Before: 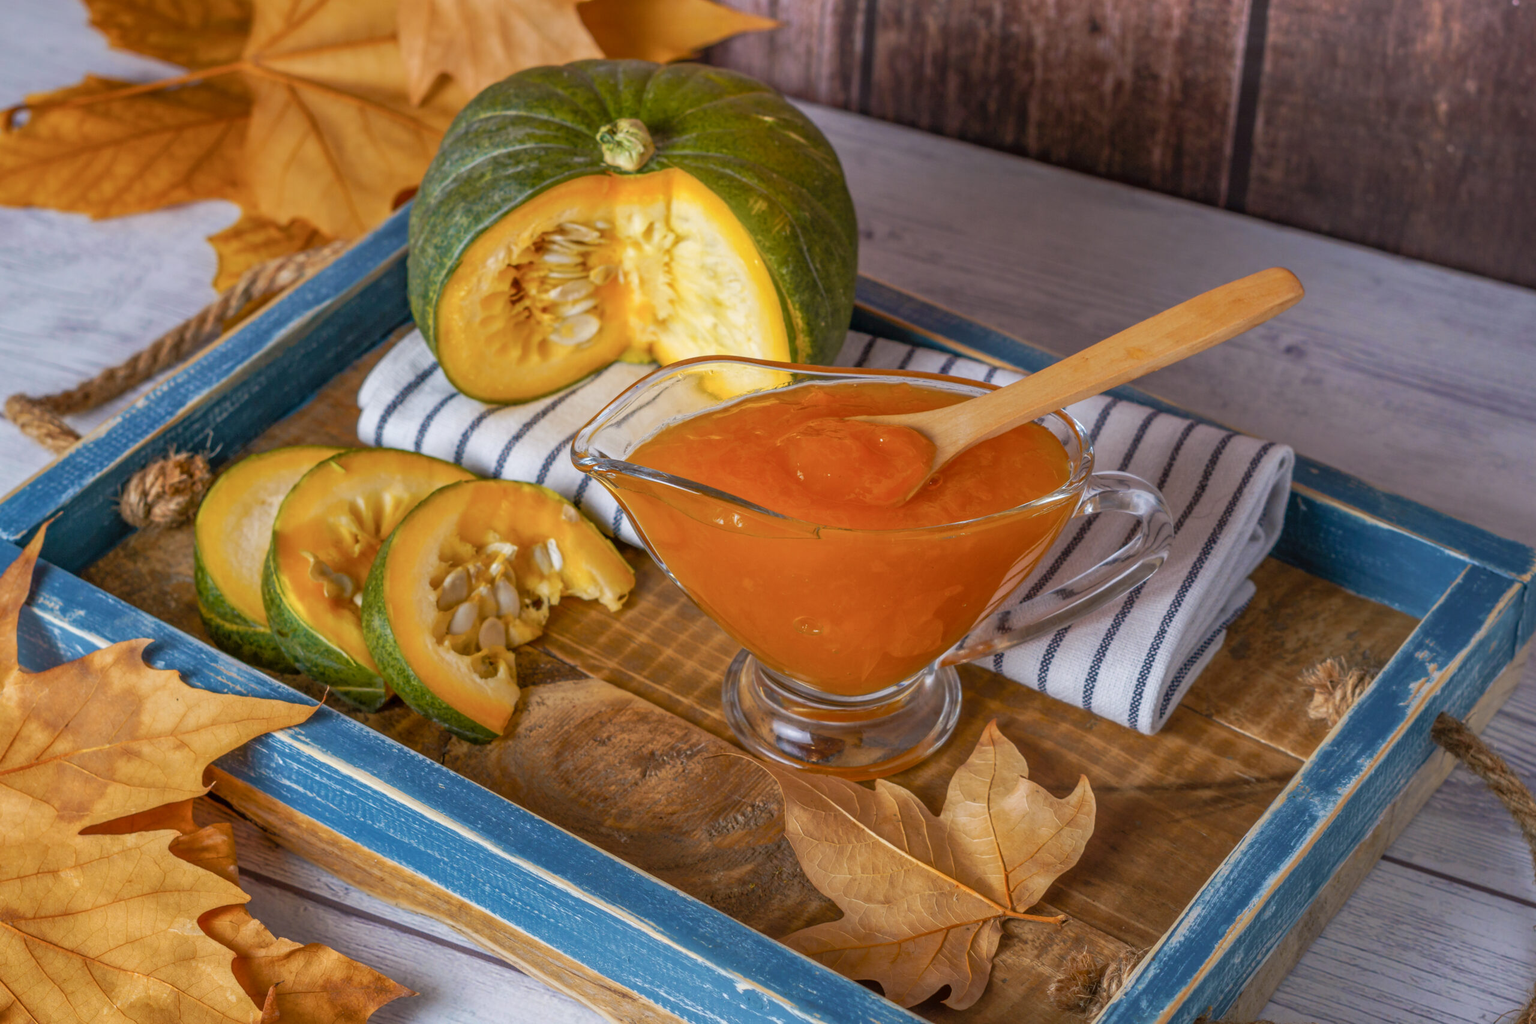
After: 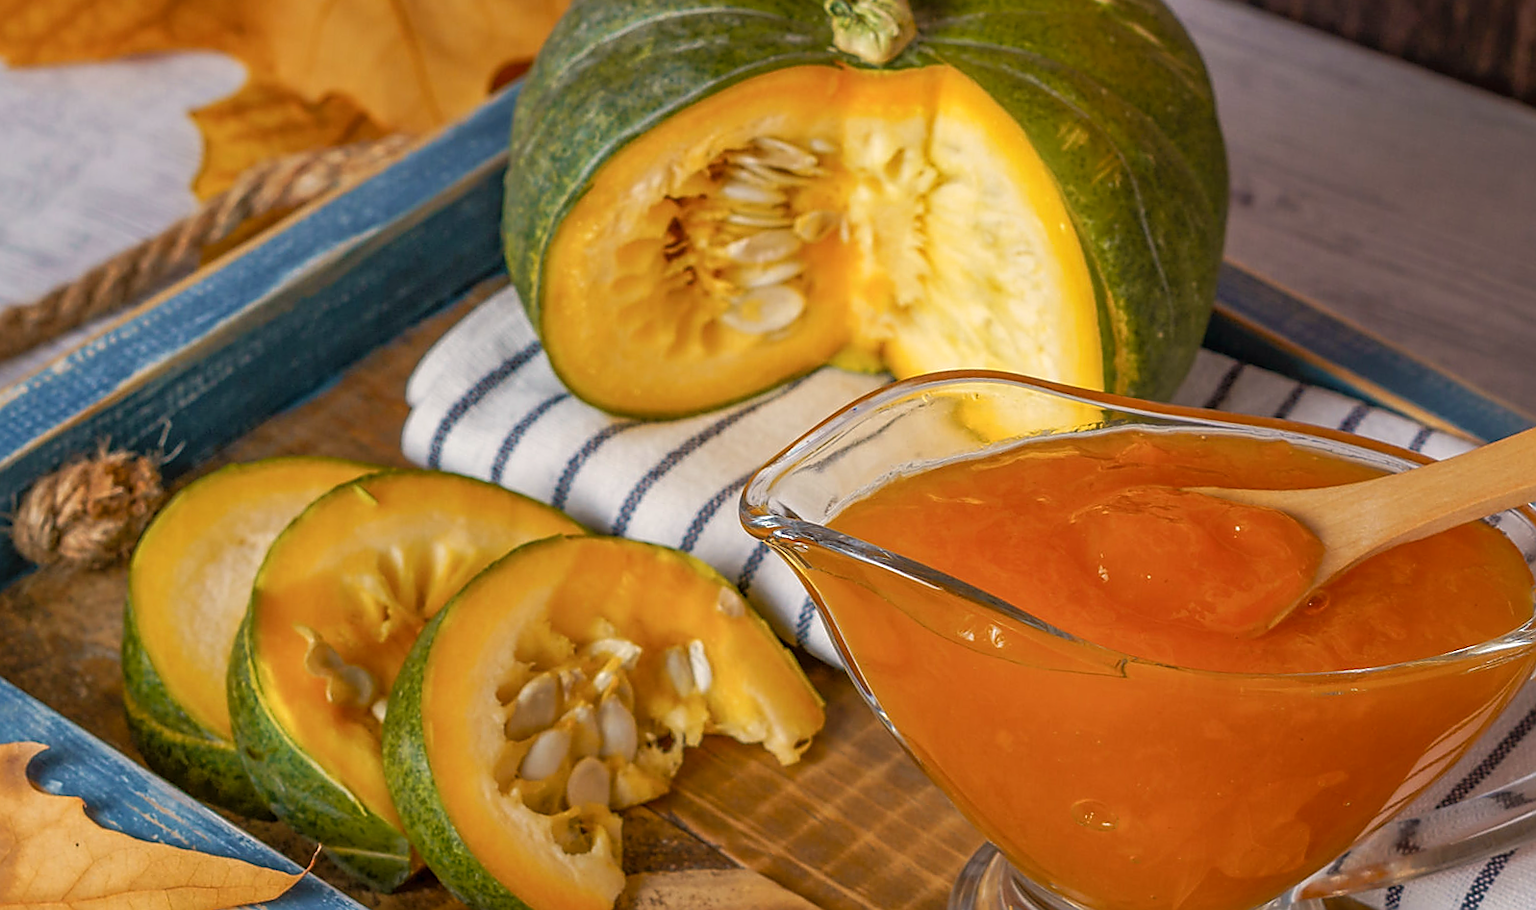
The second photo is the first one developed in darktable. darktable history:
color calibration: x 0.329, y 0.345, temperature 5633 K
crop and rotate: angle -4.99°, left 2.122%, top 6.945%, right 27.566%, bottom 30.519%
sharpen: radius 1.4, amount 1.25, threshold 0.7
